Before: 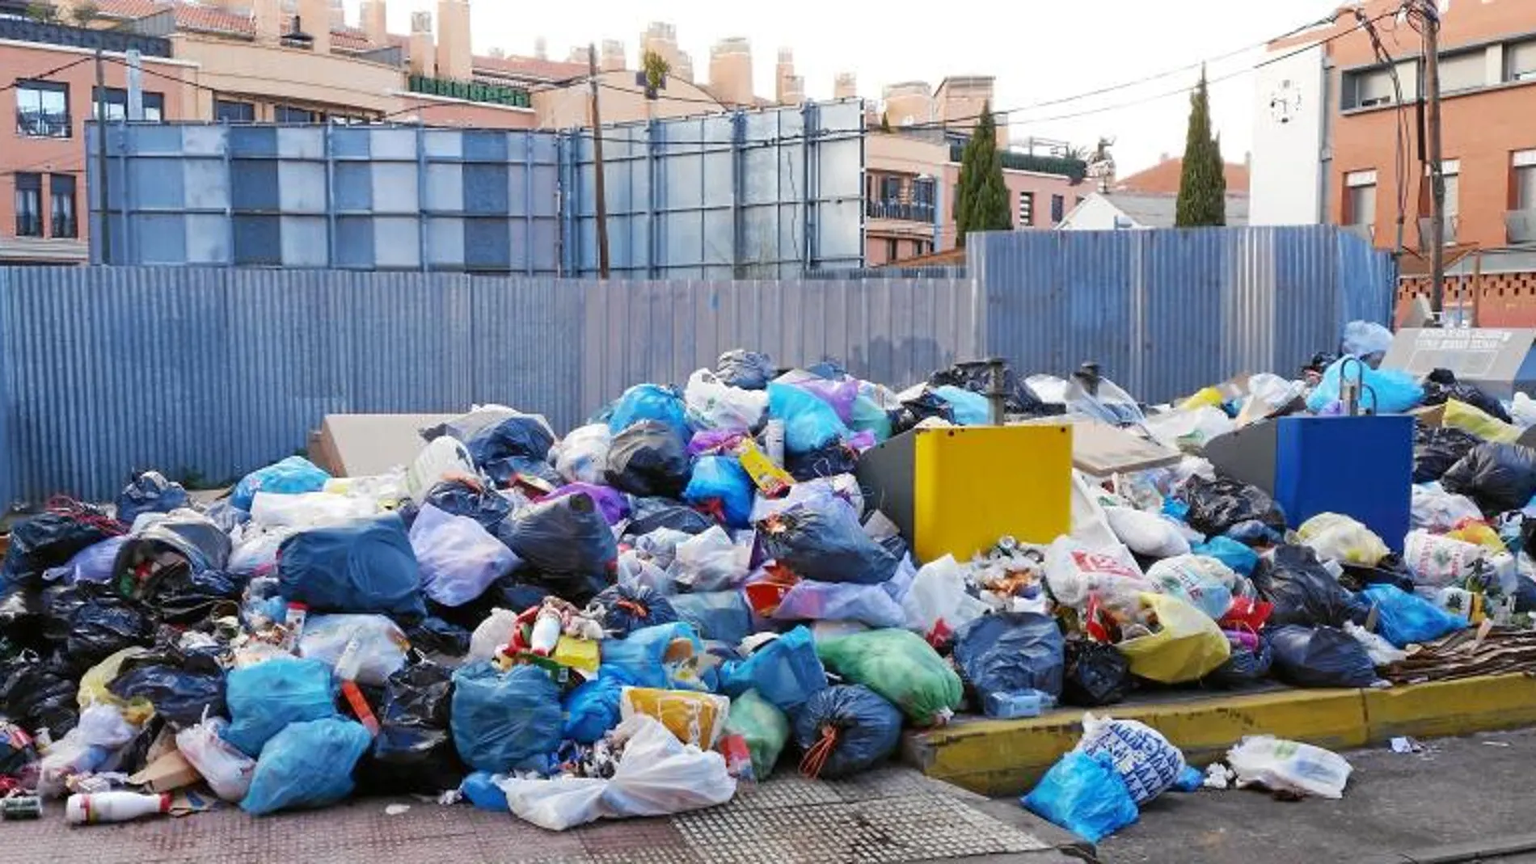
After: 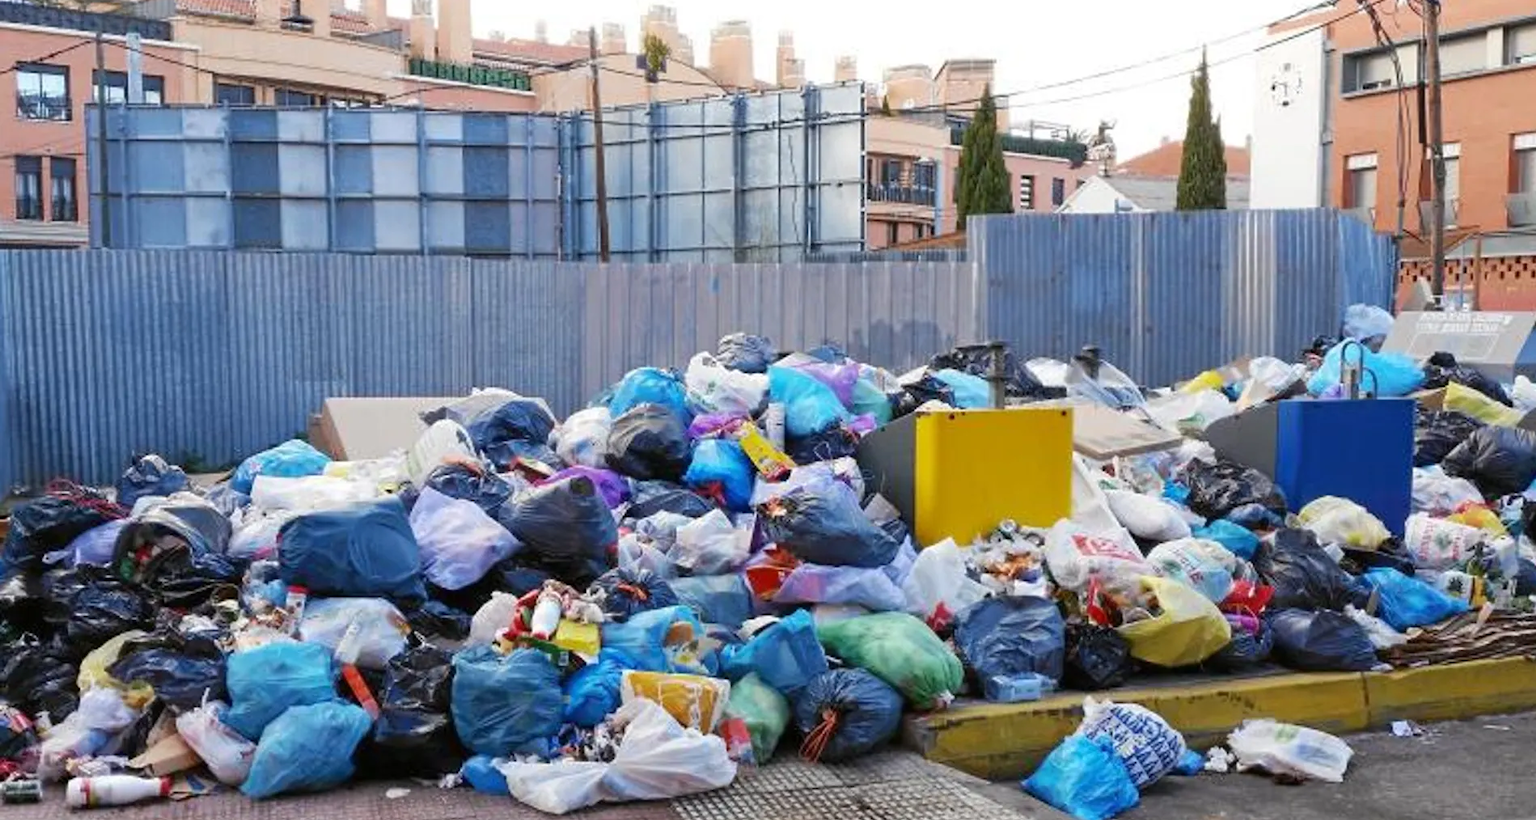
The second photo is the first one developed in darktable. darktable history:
crop and rotate: top 2.01%, bottom 3.07%
